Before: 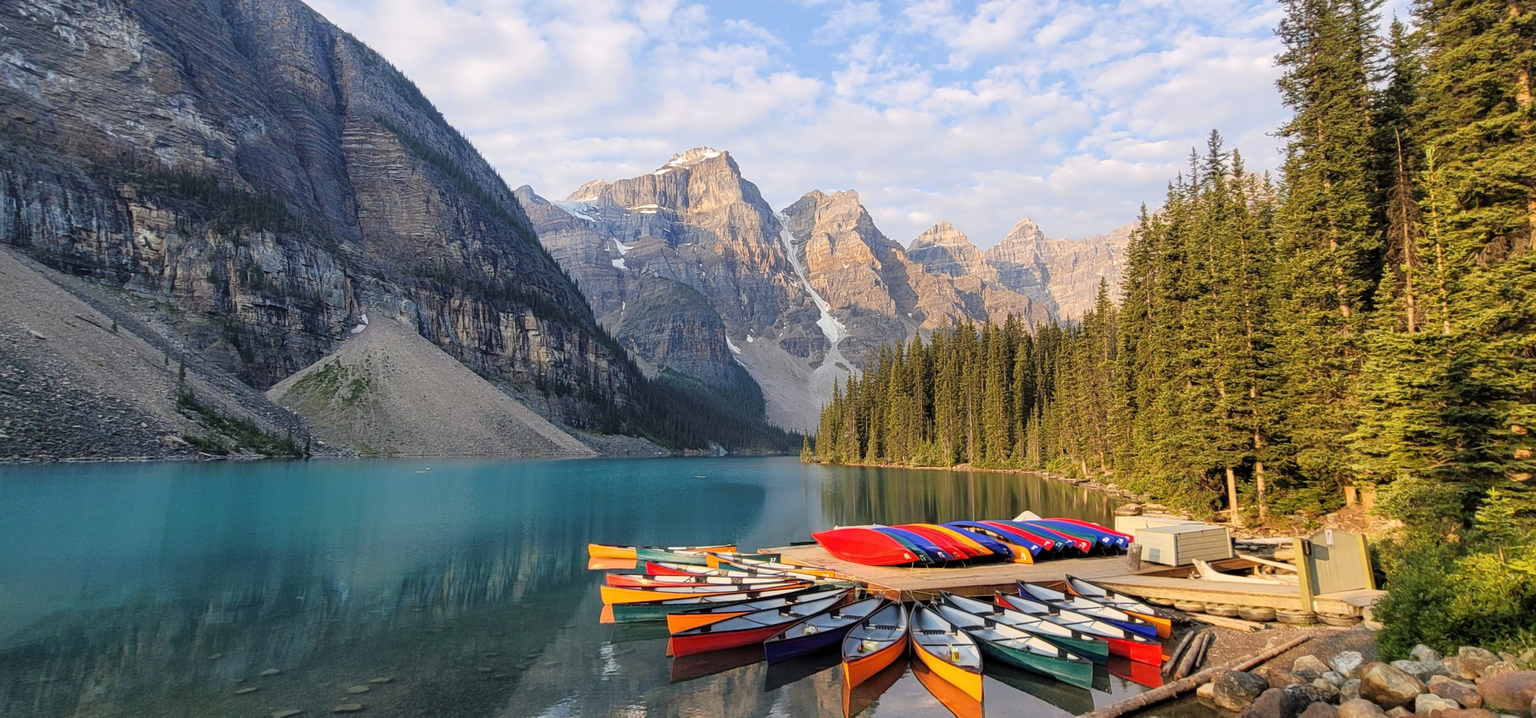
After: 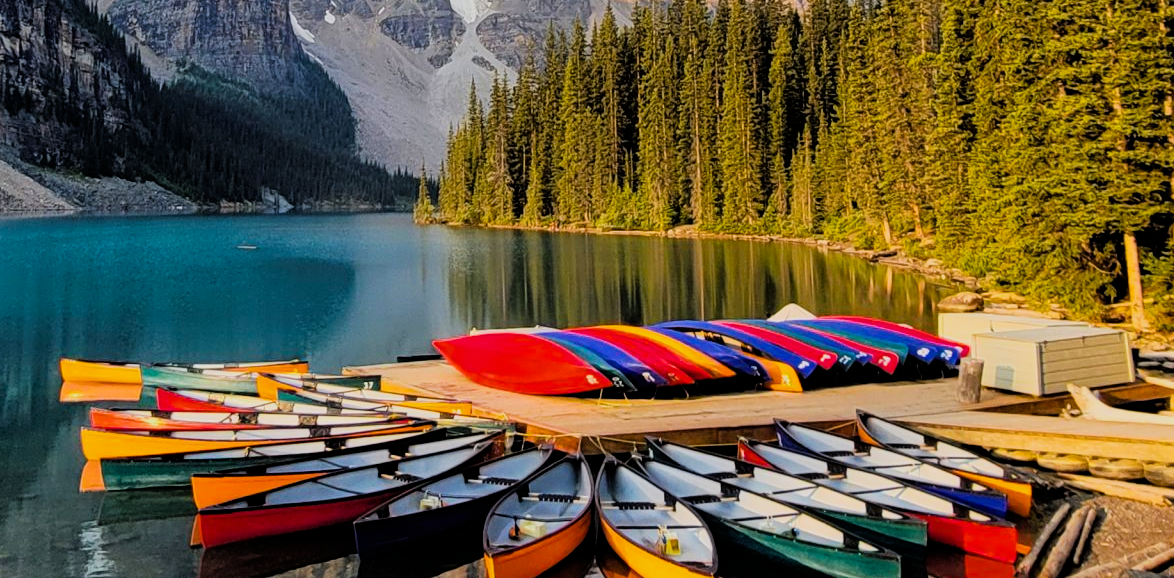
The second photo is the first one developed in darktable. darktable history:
crop: left 35.976%, top 45.819%, right 18.162%, bottom 5.807%
filmic rgb: black relative exposure -5 EV, hardness 2.88, contrast 1.3, highlights saturation mix -30%
color balance rgb: perceptual saturation grading › global saturation 25%, global vibrance 20%
